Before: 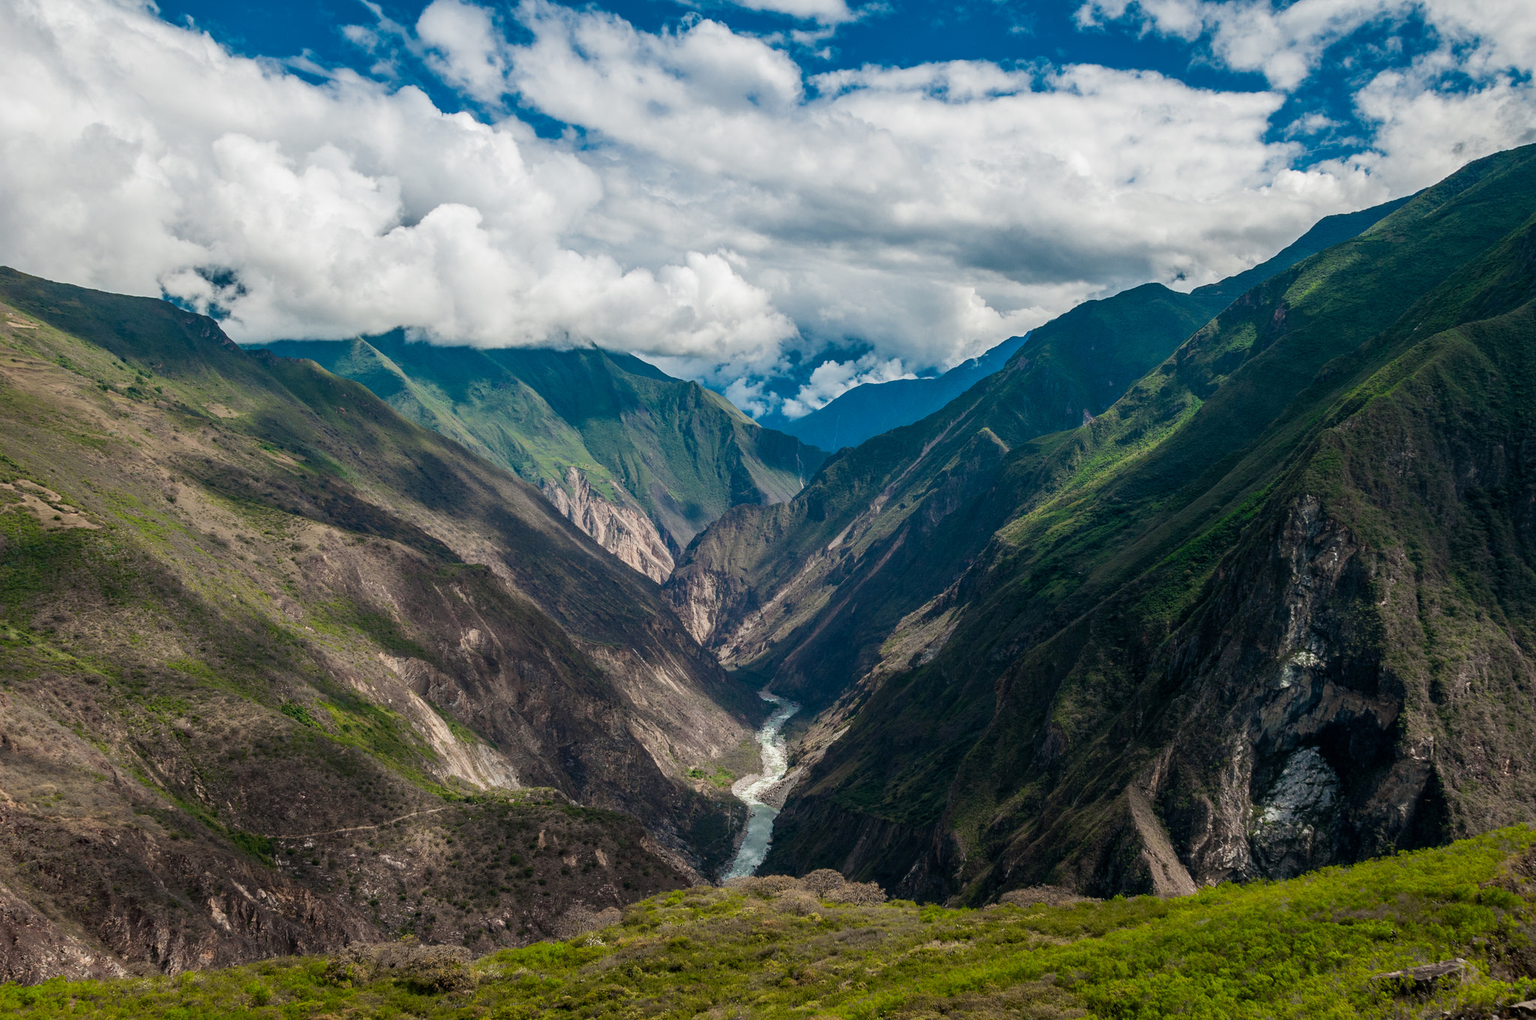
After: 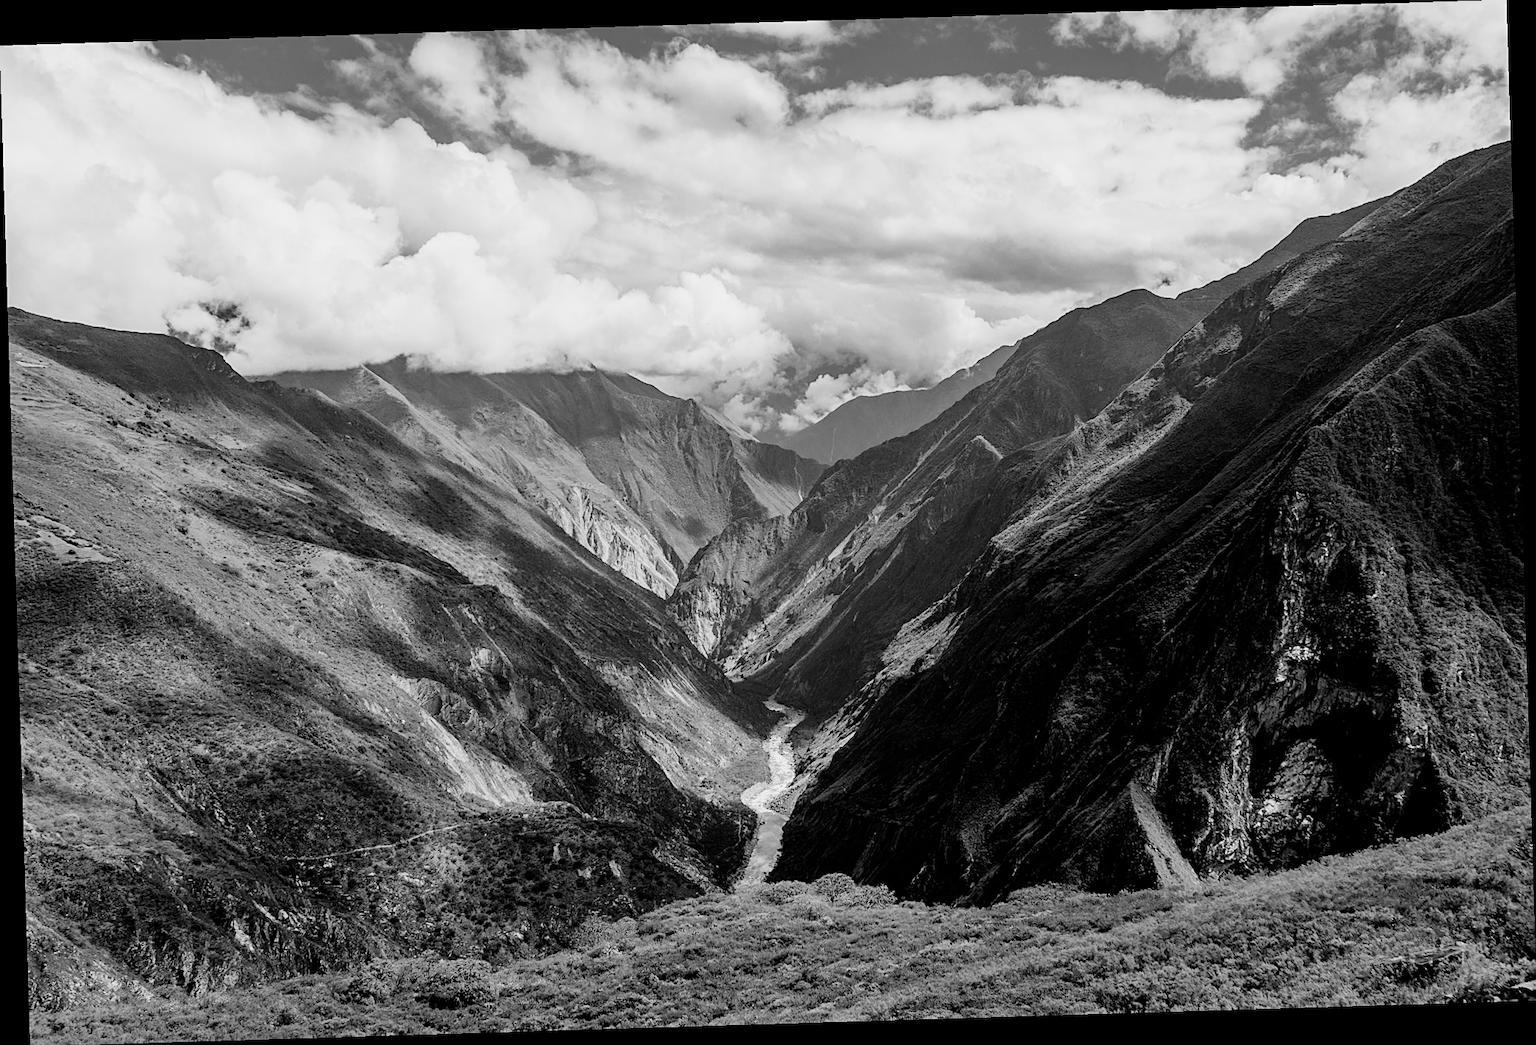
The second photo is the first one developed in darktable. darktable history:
sharpen: on, module defaults
exposure: exposure 0.636 EV, compensate highlight preservation false
monochrome: size 1
filmic rgb: black relative exposure -4.38 EV, white relative exposure 4.56 EV, hardness 2.37, contrast 1.05
tone equalizer: -8 EV -0.417 EV, -7 EV -0.389 EV, -6 EV -0.333 EV, -5 EV -0.222 EV, -3 EV 0.222 EV, -2 EV 0.333 EV, -1 EV 0.389 EV, +0 EV 0.417 EV, edges refinement/feathering 500, mask exposure compensation -1.57 EV, preserve details no
rotate and perspective: rotation -1.75°, automatic cropping off
color balance rgb: linear chroma grading › global chroma 15%, perceptual saturation grading › global saturation 30%
